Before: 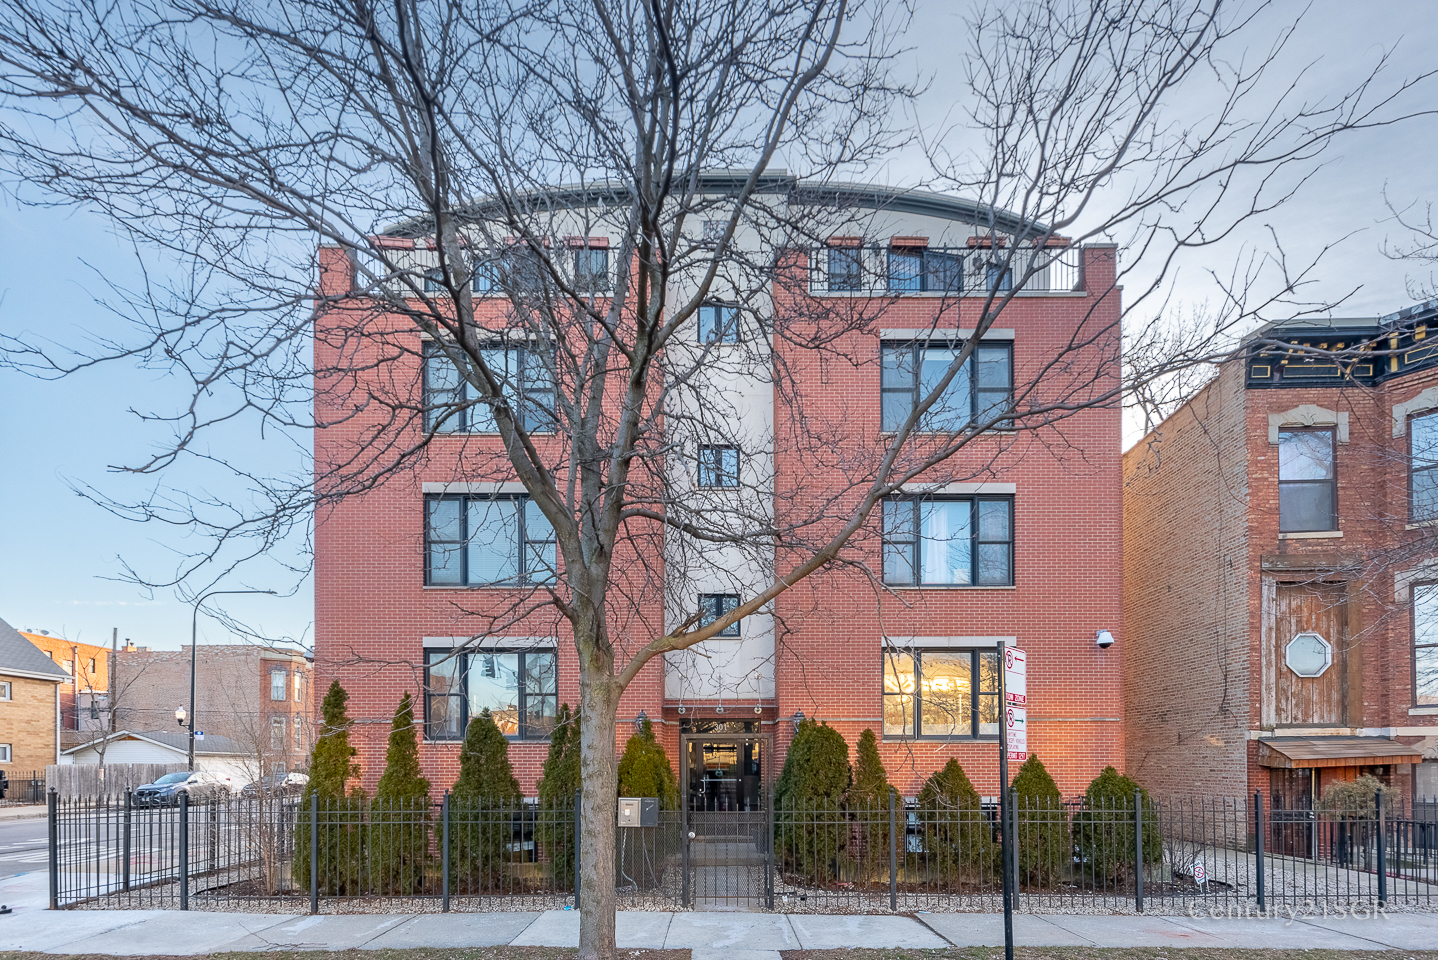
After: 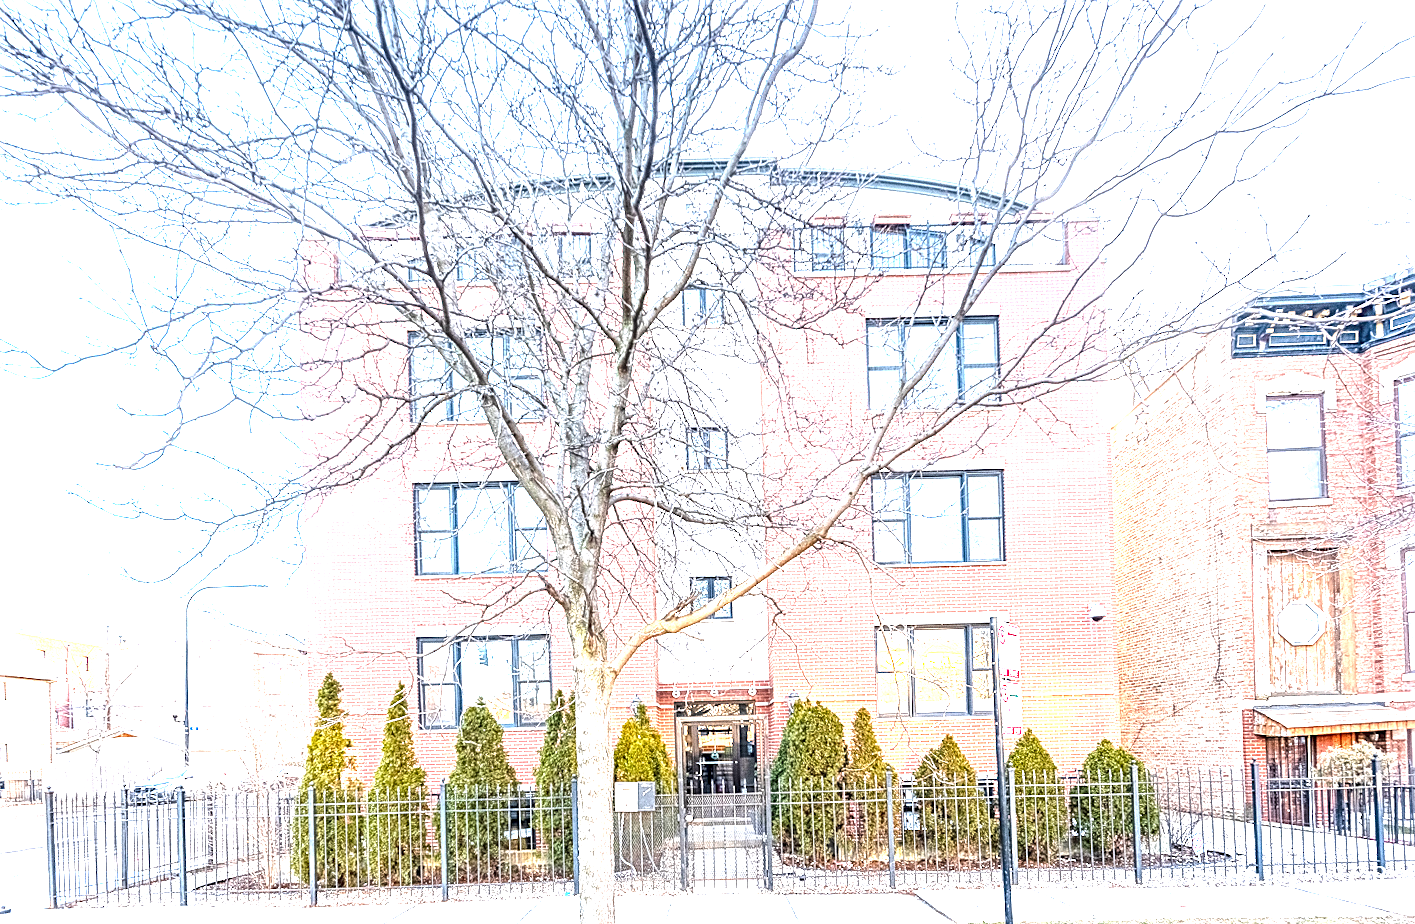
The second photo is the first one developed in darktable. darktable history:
rotate and perspective: rotation -1.42°, crop left 0.016, crop right 0.984, crop top 0.035, crop bottom 0.965
exposure: black level correction 0, exposure 0.95 EV, compensate exposure bias true, compensate highlight preservation false
sharpen: amount 0.55
local contrast: detail 160%
grain: coarseness 8.68 ISO, strength 31.94%
